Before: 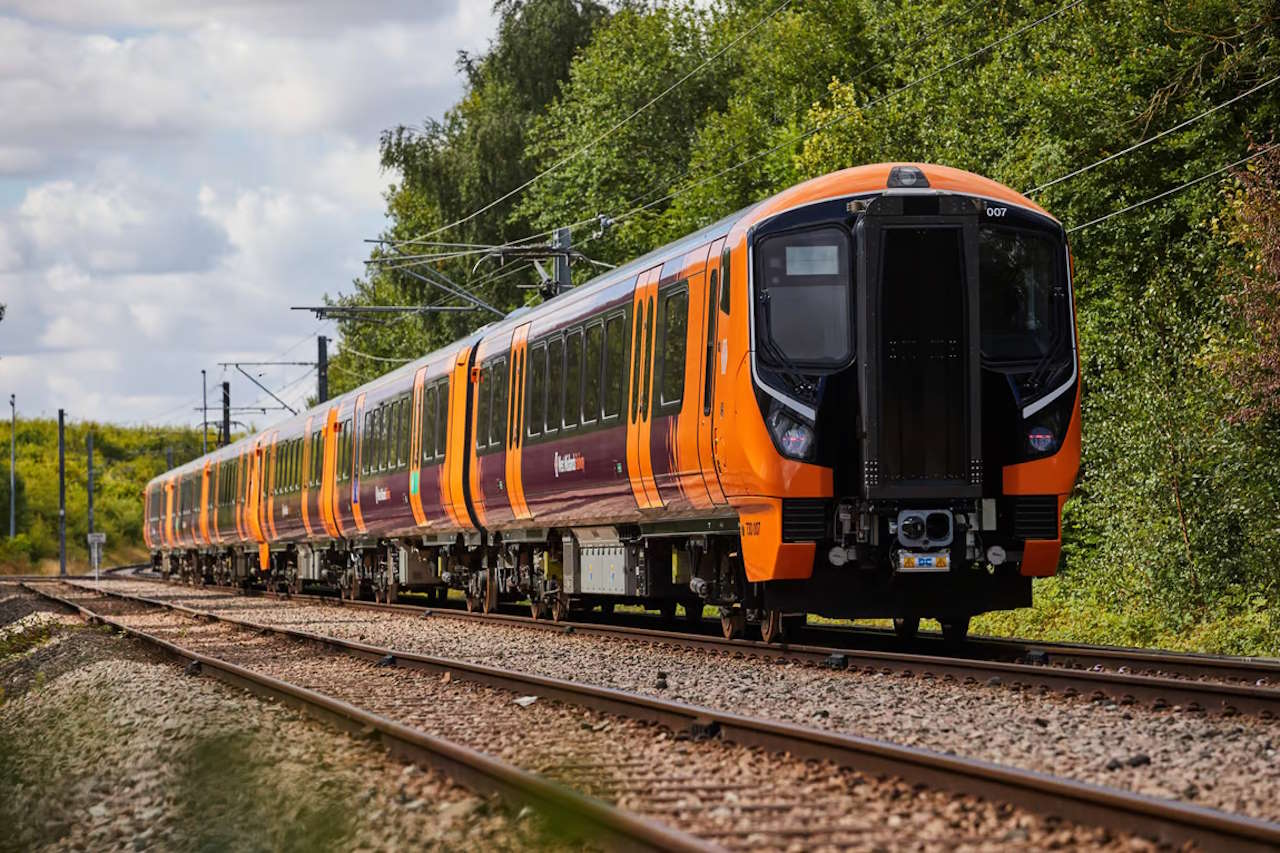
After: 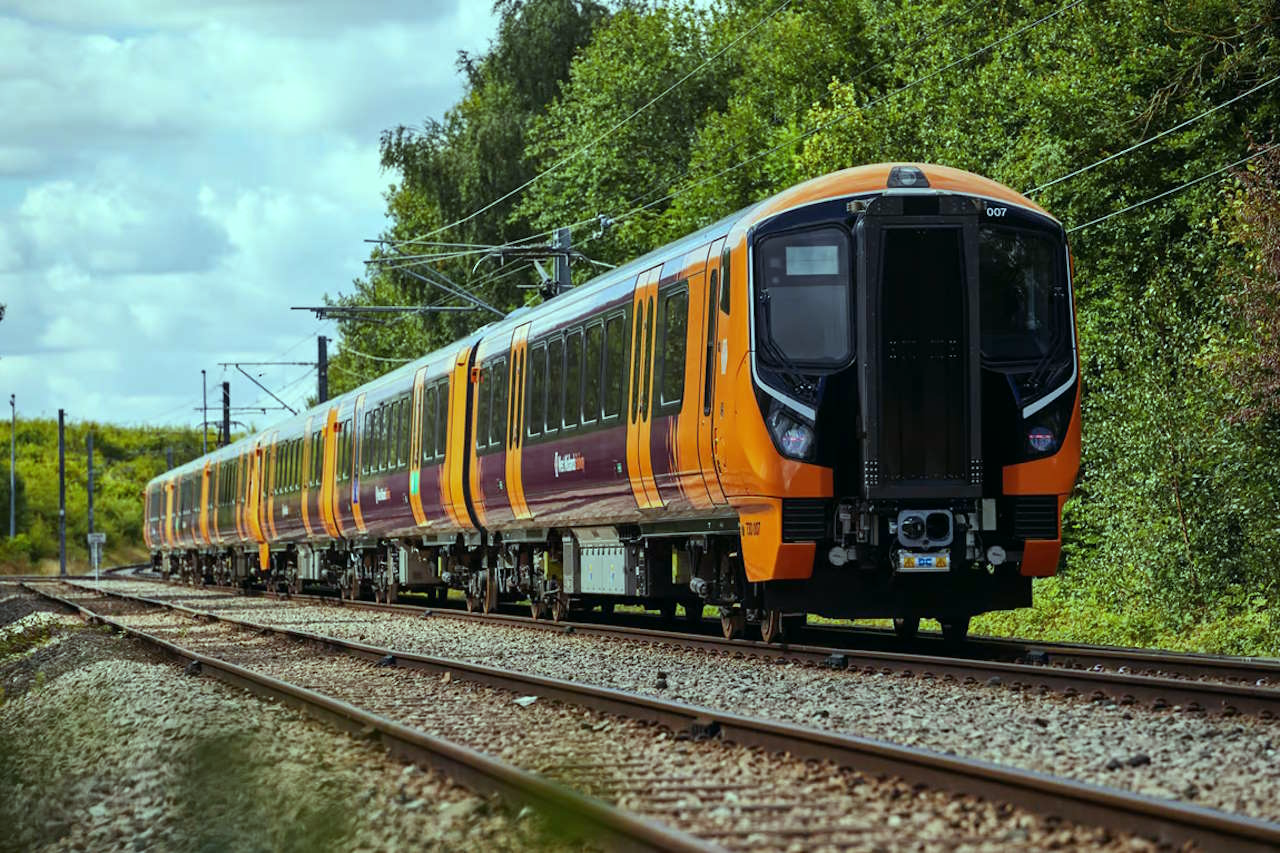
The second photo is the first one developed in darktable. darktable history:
color balance: mode lift, gamma, gain (sRGB), lift [0.997, 0.979, 1.021, 1.011], gamma [1, 1.084, 0.916, 0.998], gain [1, 0.87, 1.13, 1.101], contrast 4.55%, contrast fulcrum 38.24%, output saturation 104.09%
white balance: red 0.978, blue 0.999
